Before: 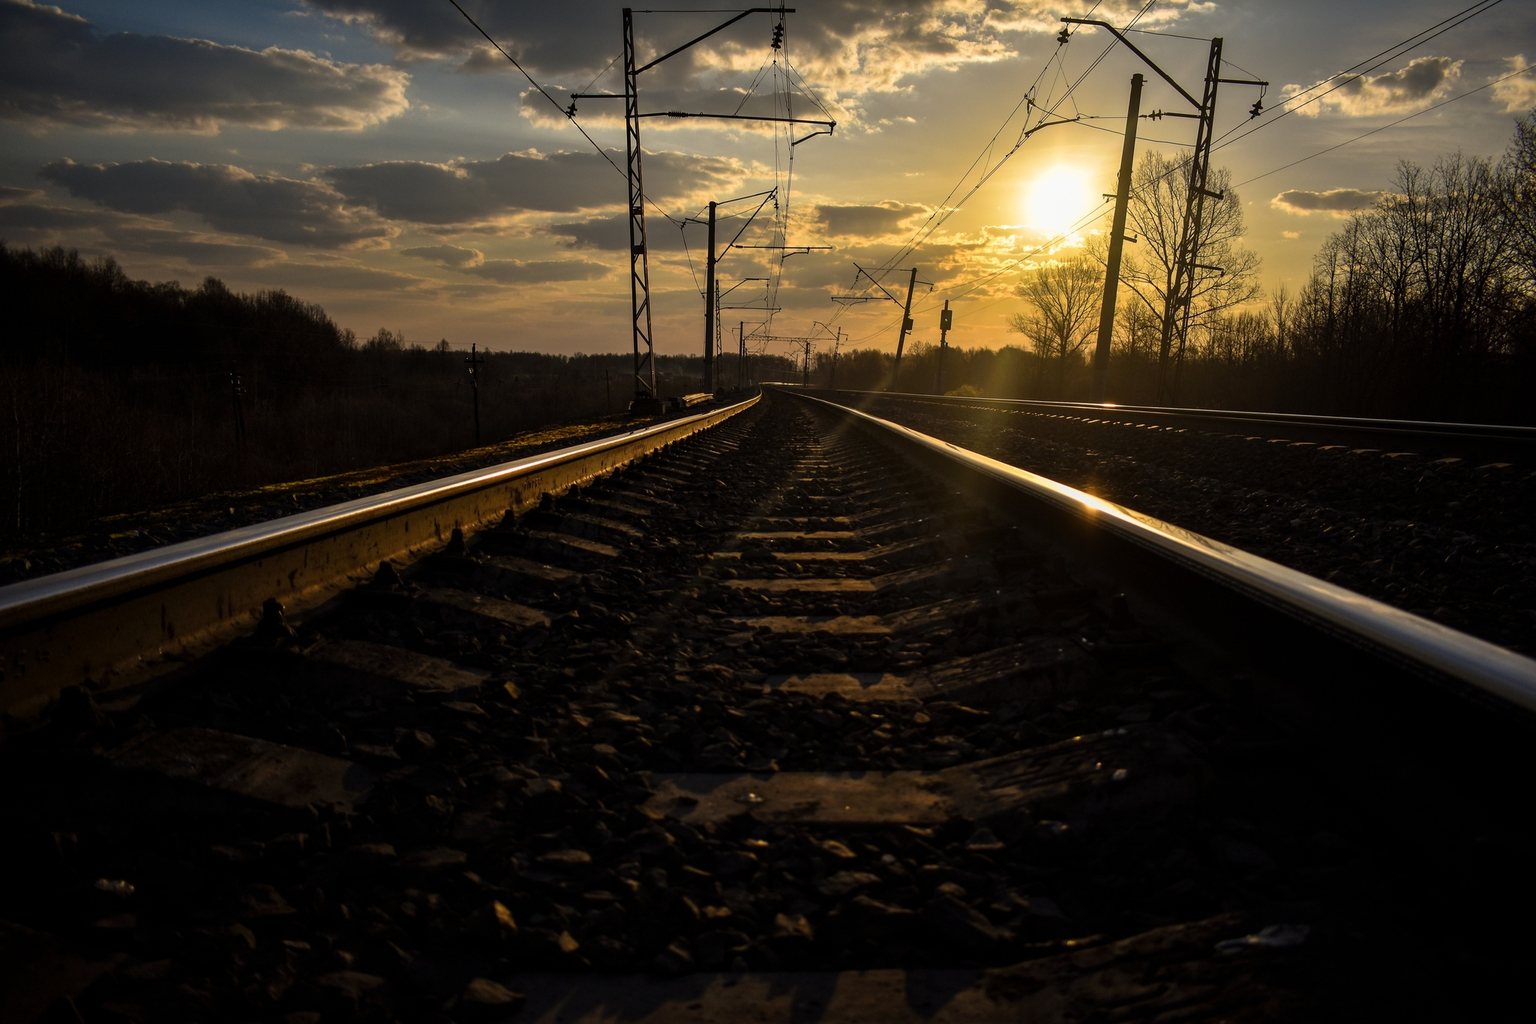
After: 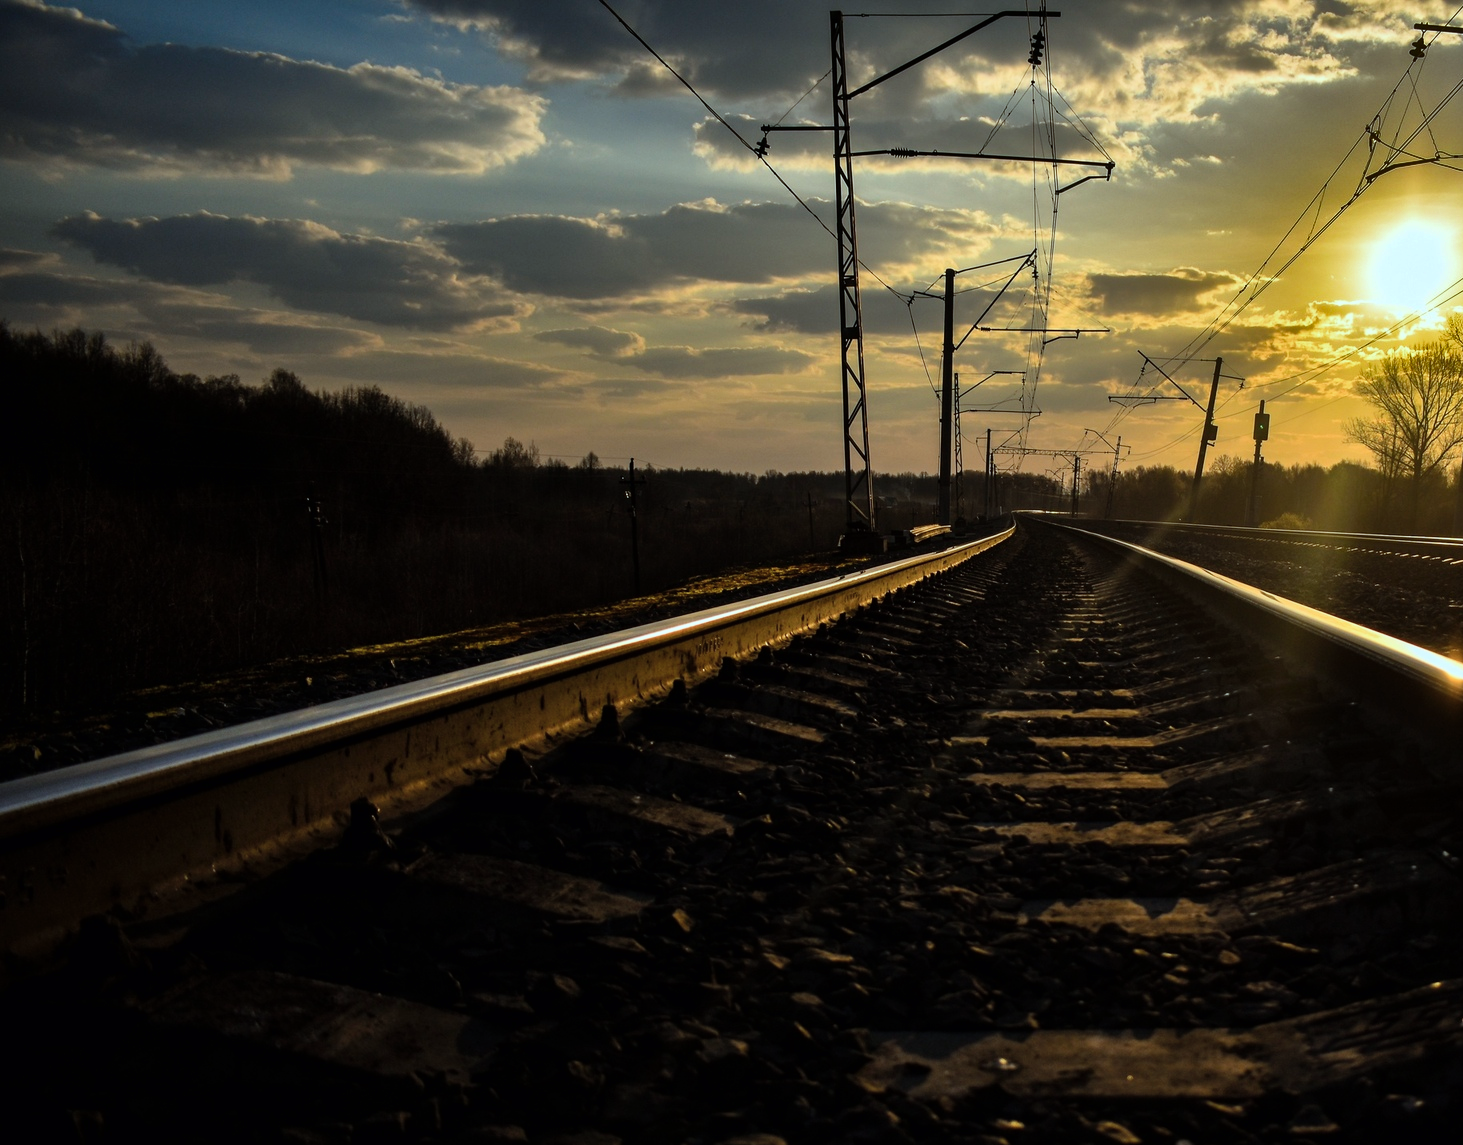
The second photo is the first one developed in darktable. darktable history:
shadows and highlights: shadows 20.77, highlights -82.7, soften with gaussian
color correction: highlights a* -9.95, highlights b* -10.13
filmic rgb: black relative exposure -14.23 EV, white relative exposure 3.38 EV, threshold 2.98 EV, hardness 7.9, contrast 0.999, color science v6 (2022), enable highlight reconstruction true
crop: right 28.527%, bottom 16.173%
color balance rgb: power › luminance -3.528%, power › hue 145.32°, perceptual saturation grading › global saturation 0.641%, global vibrance 20%
levels: mode automatic, levels [0.016, 0.5, 0.996]
exposure: exposure 0.195 EV, compensate highlight preservation false
